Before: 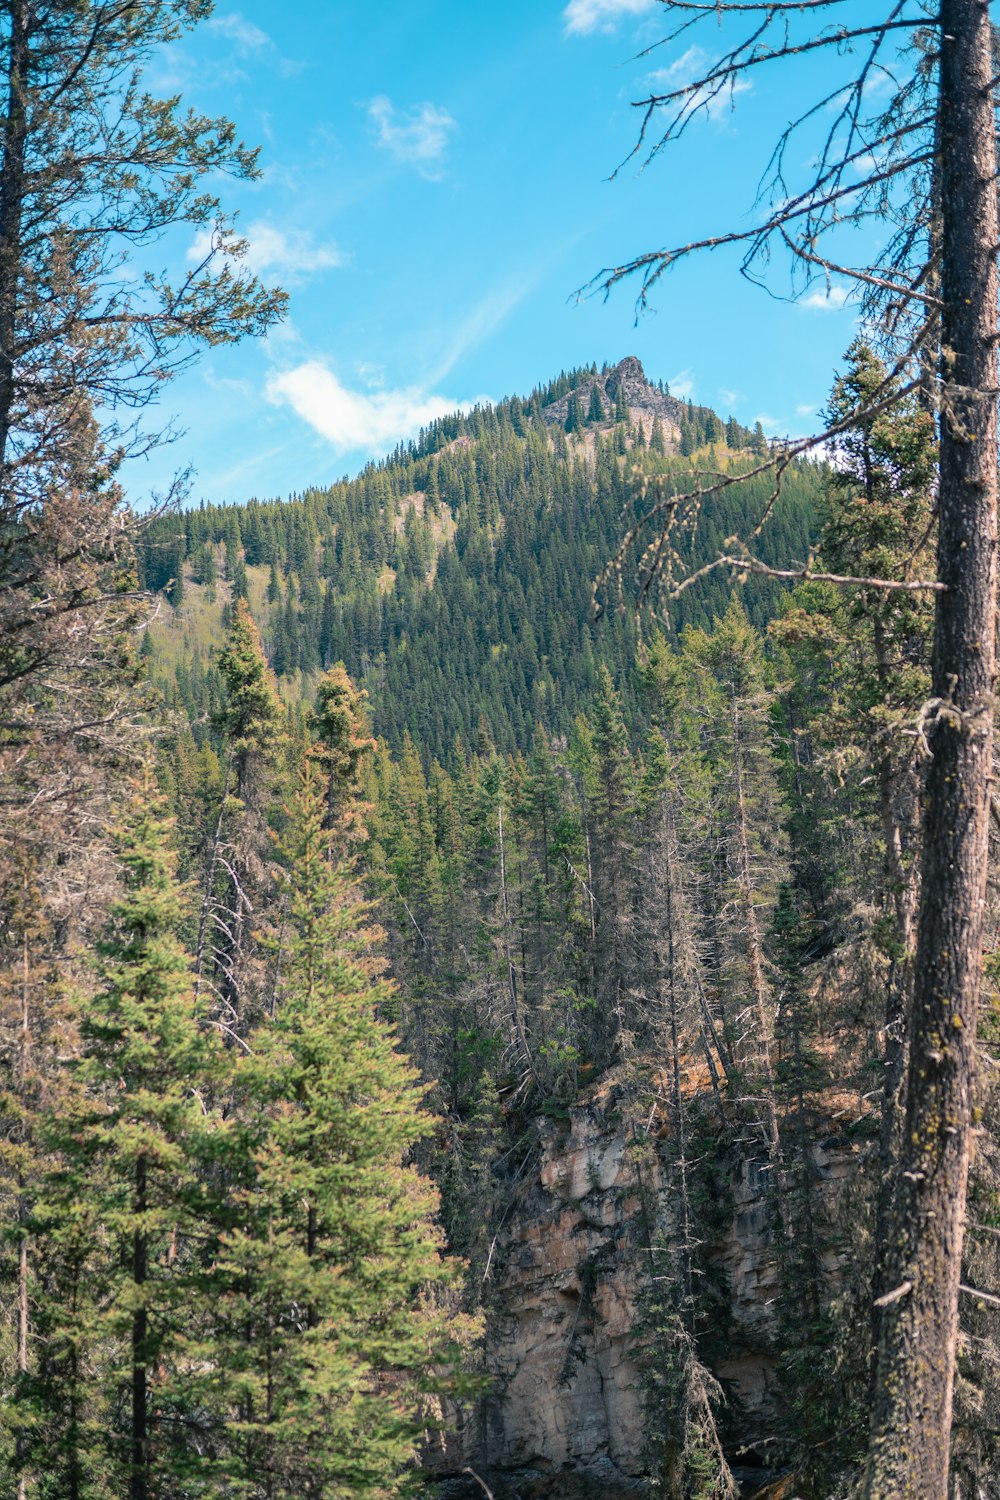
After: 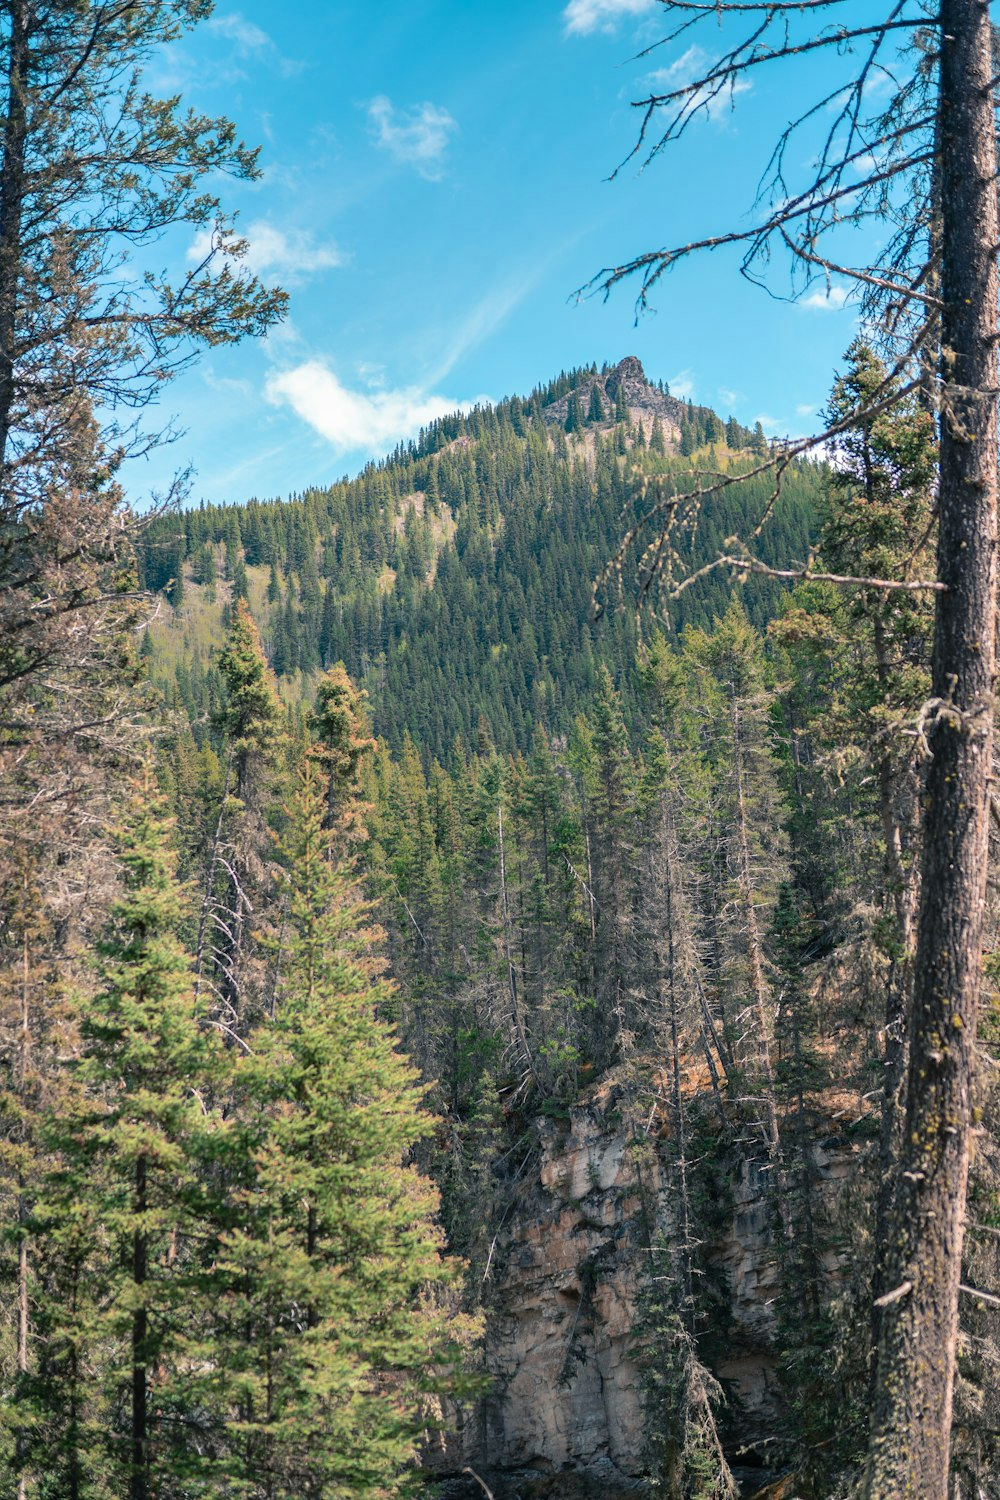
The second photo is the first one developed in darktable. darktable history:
exposure: exposure 0.014 EV, compensate highlight preservation false
shadows and highlights: shadows 25.97, highlights -48.31, shadows color adjustment 99.15%, highlights color adjustment 0.531%, soften with gaussian
